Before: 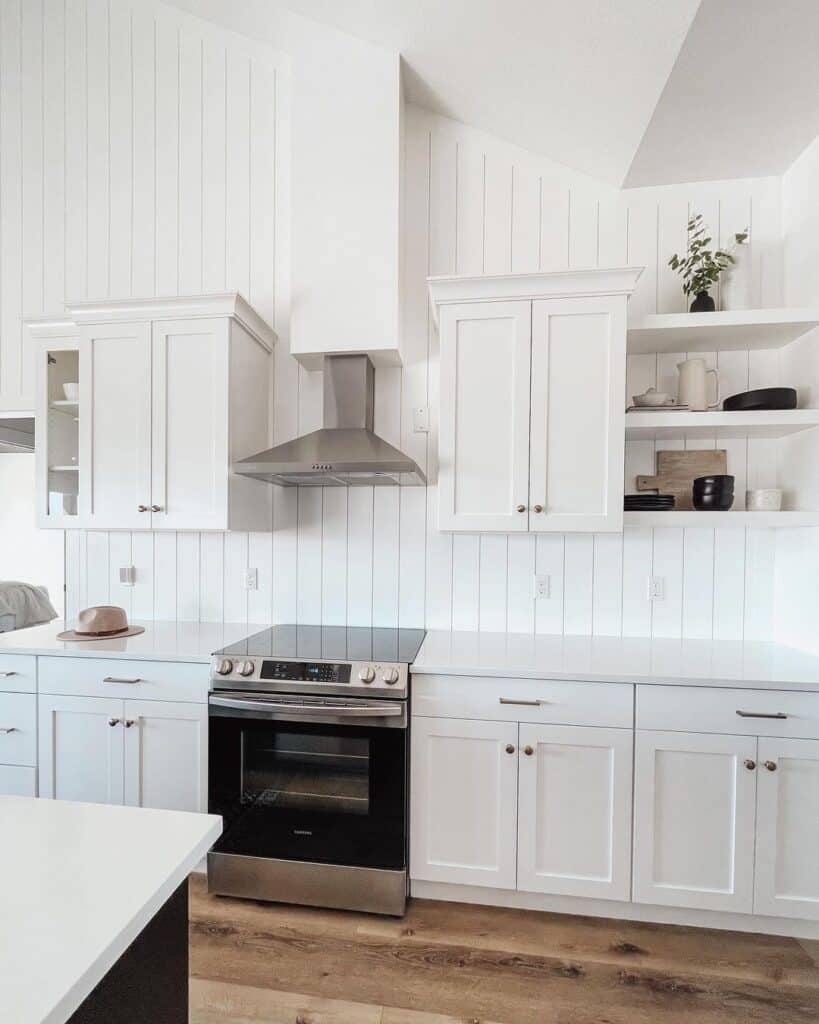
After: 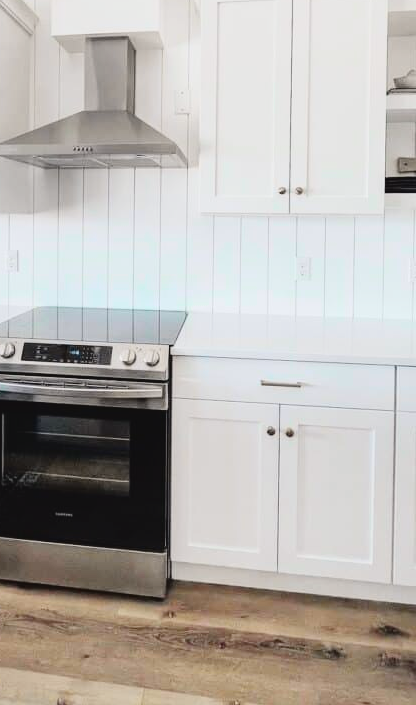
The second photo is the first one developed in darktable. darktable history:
tone curve: curves: ch0 [(0, 0.037) (0.045, 0.055) (0.155, 0.138) (0.29, 0.325) (0.428, 0.513) (0.604, 0.71) (0.824, 0.882) (1, 0.965)]; ch1 [(0, 0) (0.339, 0.334) (0.445, 0.419) (0.476, 0.454) (0.498, 0.498) (0.53, 0.515) (0.557, 0.556) (0.609, 0.649) (0.716, 0.746) (1, 1)]; ch2 [(0, 0) (0.327, 0.318) (0.417, 0.426) (0.46, 0.453) (0.502, 0.5) (0.526, 0.52) (0.554, 0.541) (0.626, 0.65) (0.749, 0.746) (1, 1)], color space Lab, independent channels, preserve colors none
crop and rotate: left 29.26%, top 31.139%, right 19.835%
